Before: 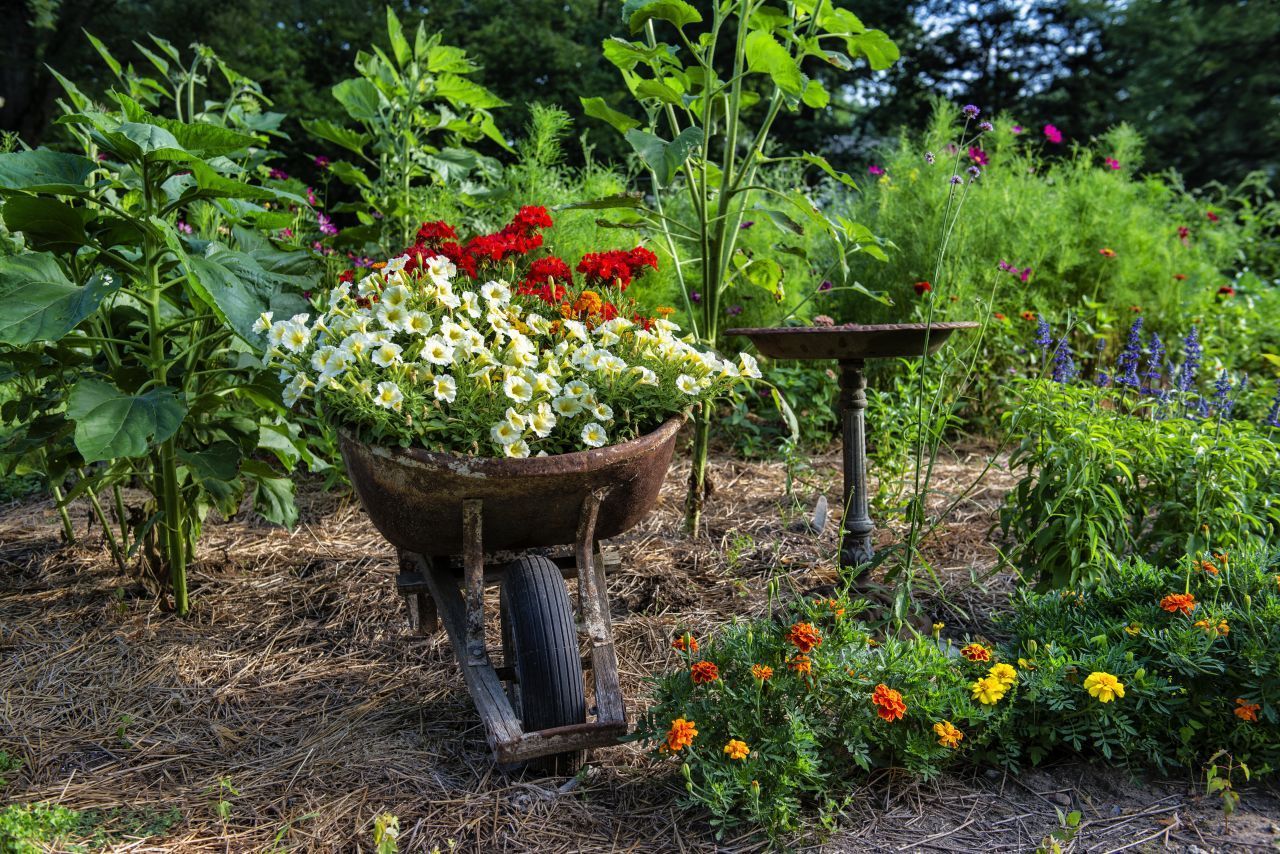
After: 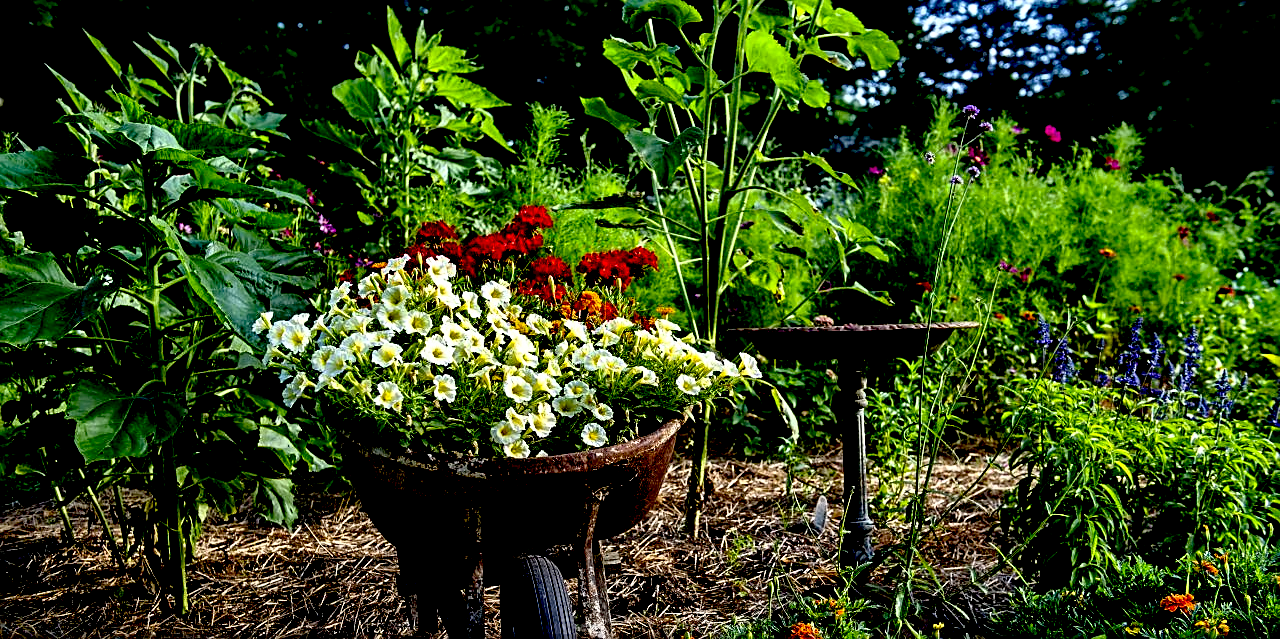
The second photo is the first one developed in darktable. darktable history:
tone curve: curves: ch0 [(0, 0) (0.003, 0) (0.011, 0.001) (0.025, 0.003) (0.044, 0.004) (0.069, 0.007) (0.1, 0.01) (0.136, 0.033) (0.177, 0.082) (0.224, 0.141) (0.277, 0.208) (0.335, 0.282) (0.399, 0.363) (0.468, 0.451) (0.543, 0.545) (0.623, 0.647) (0.709, 0.756) (0.801, 0.87) (0.898, 0.972) (1, 1)], color space Lab, independent channels, preserve colors none
sharpen: on, module defaults
crop: bottom 24.931%
base curve: curves: ch0 [(0.017, 0) (0.425, 0.441) (0.844, 0.933) (1, 1)], preserve colors none
exposure: black level correction 0.056, exposure -0.035 EV, compensate exposure bias true, compensate highlight preservation false
